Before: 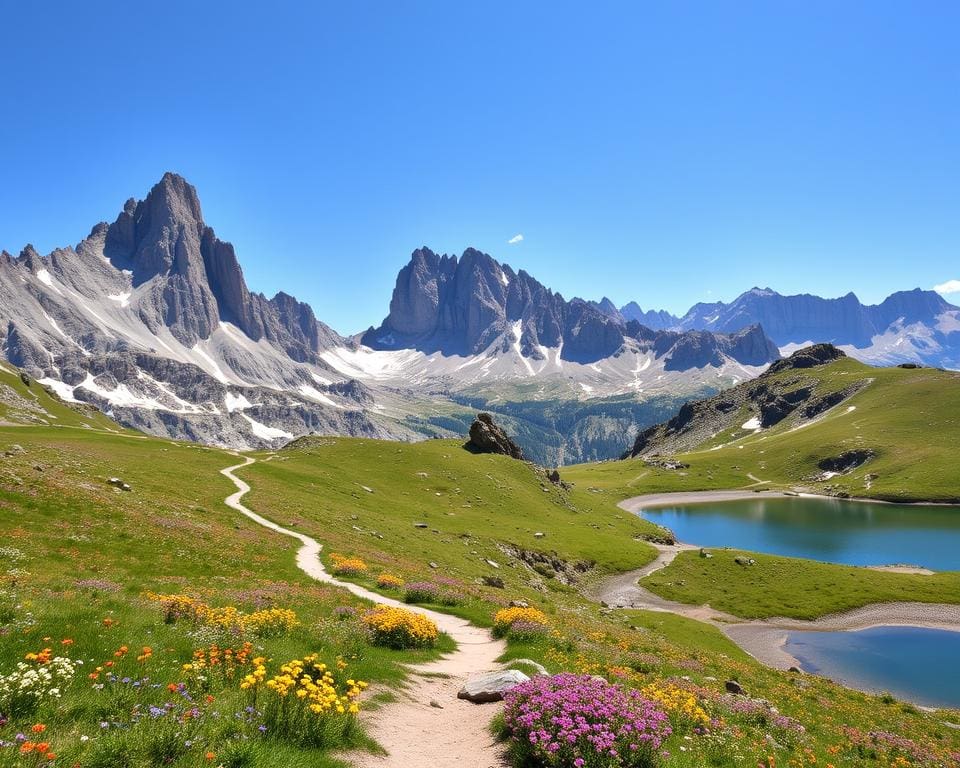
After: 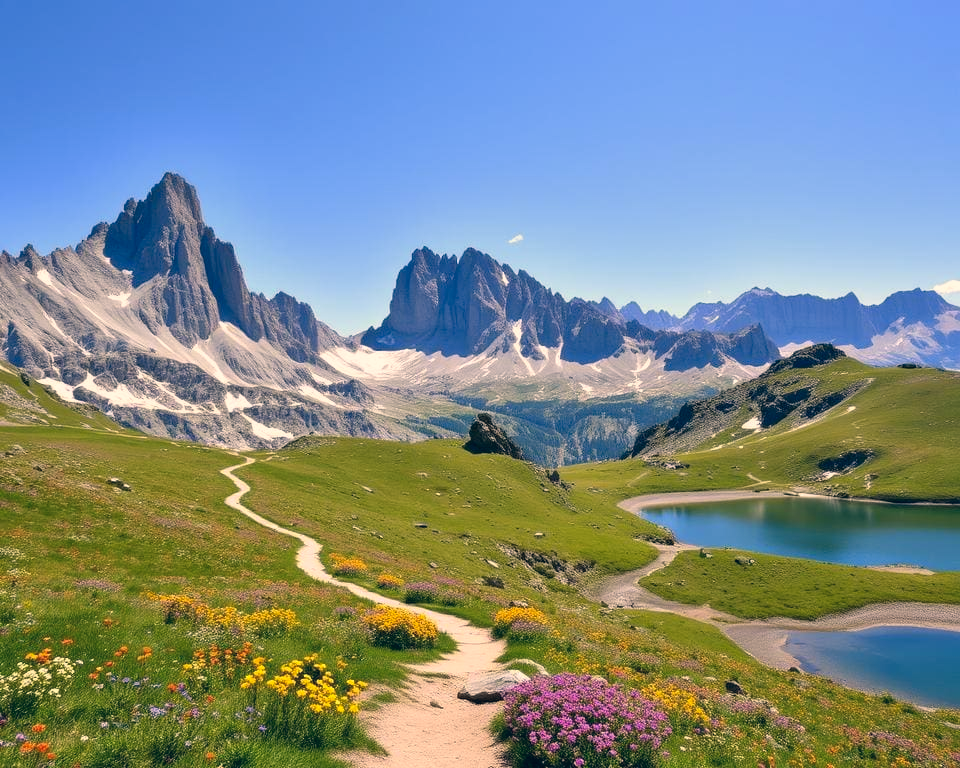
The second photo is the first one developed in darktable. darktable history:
color correction: highlights a* 10.31, highlights b* 14.82, shadows a* -10.3, shadows b* -14.92
